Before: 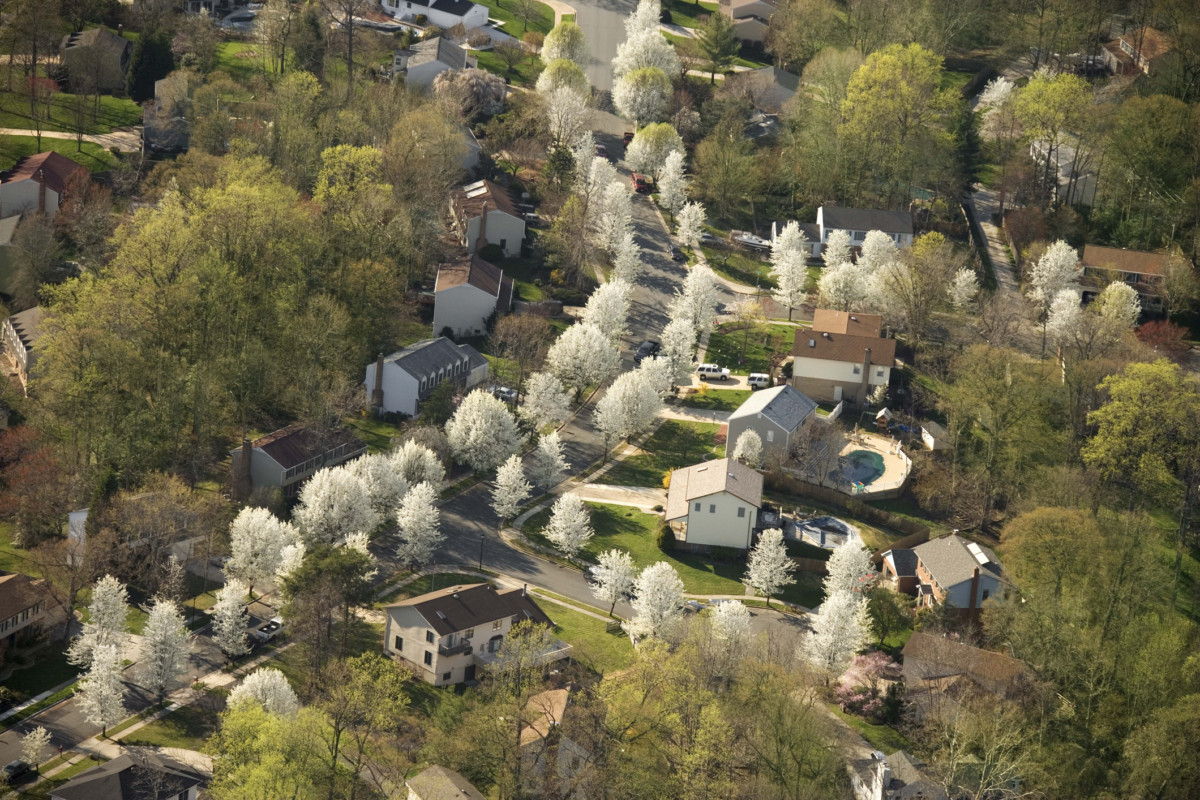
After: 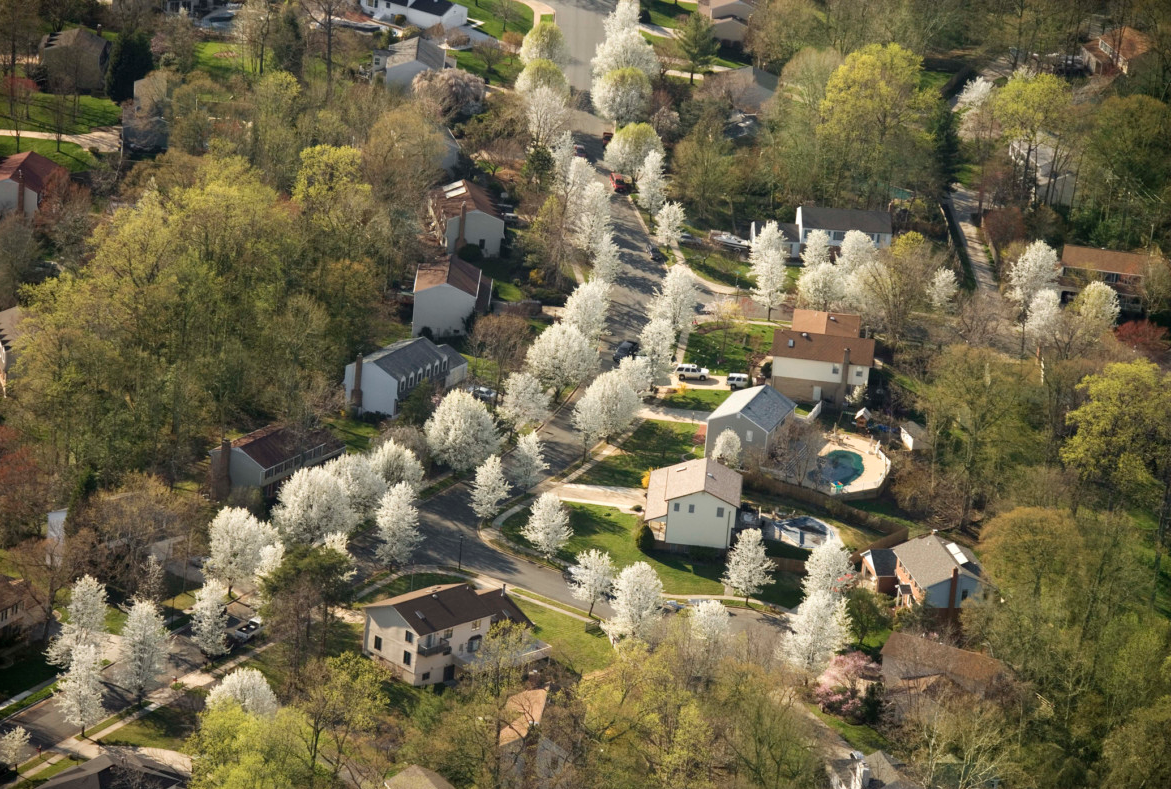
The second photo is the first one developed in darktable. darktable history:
contrast brightness saturation: saturation -0.05
crop and rotate: left 1.774%, right 0.633%, bottom 1.28%
